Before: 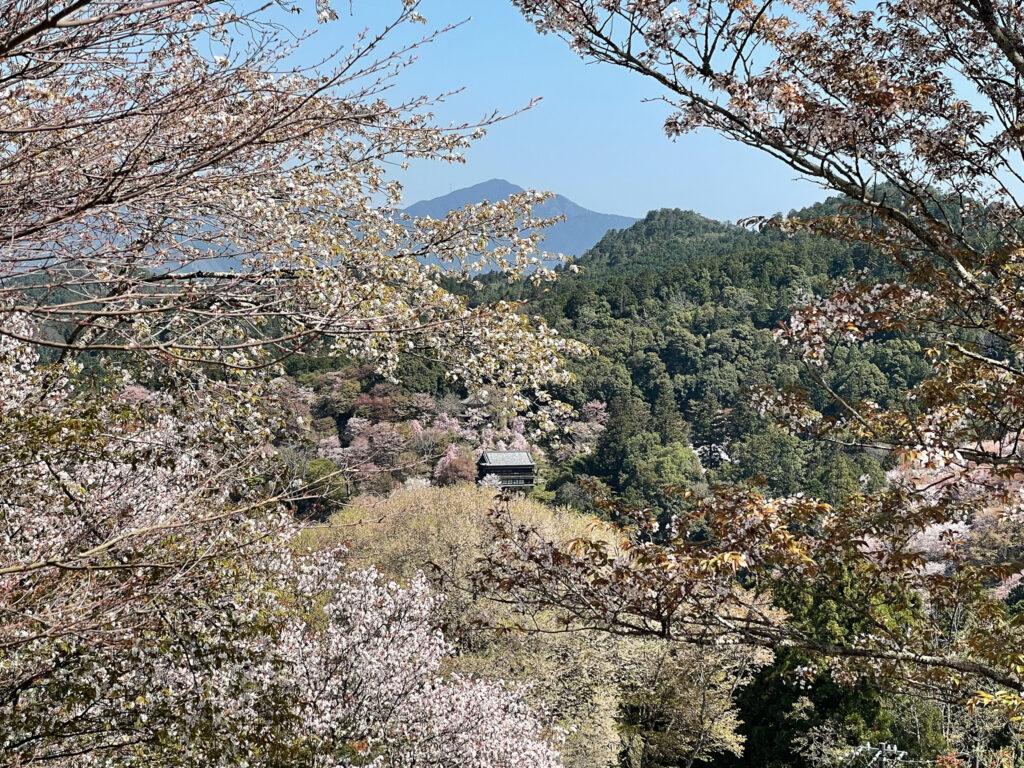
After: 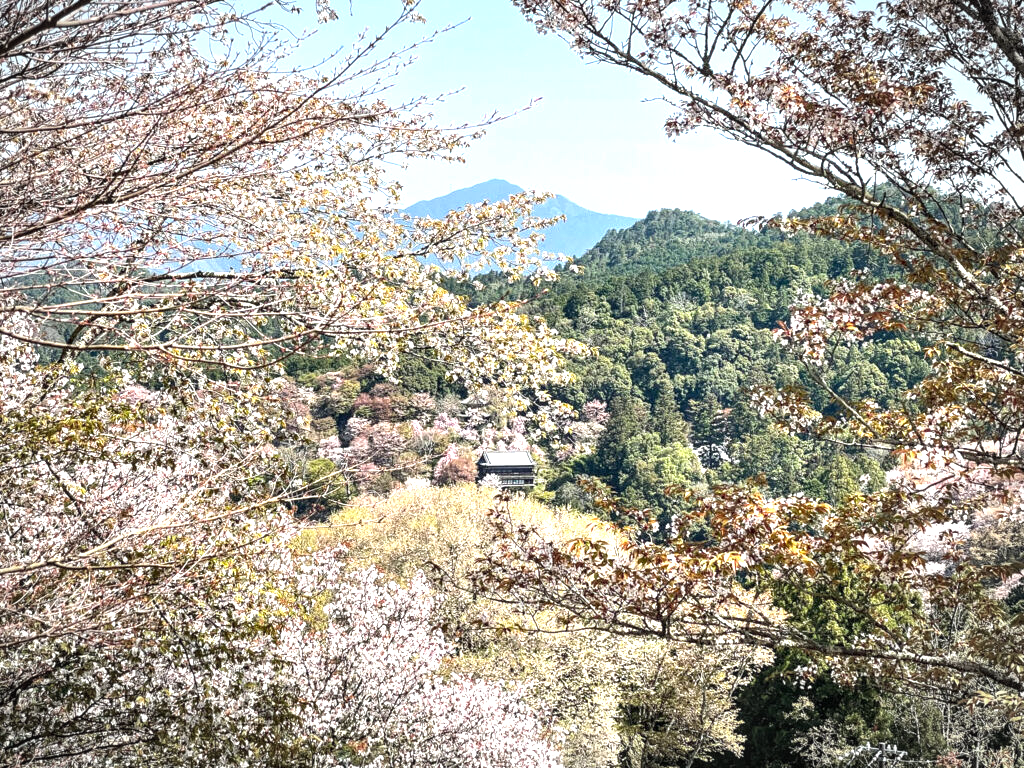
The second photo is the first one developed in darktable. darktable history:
local contrast: on, module defaults
vignetting: center (-0.031, -0.048), automatic ratio true
exposure: black level correction 0, exposure 1.101 EV, compensate exposure bias true, compensate highlight preservation false
color balance rgb: perceptual saturation grading › global saturation 7.677%, perceptual saturation grading › shadows 4.518%, perceptual brilliance grading › global brilliance 3.078%, global vibrance 9.372%
